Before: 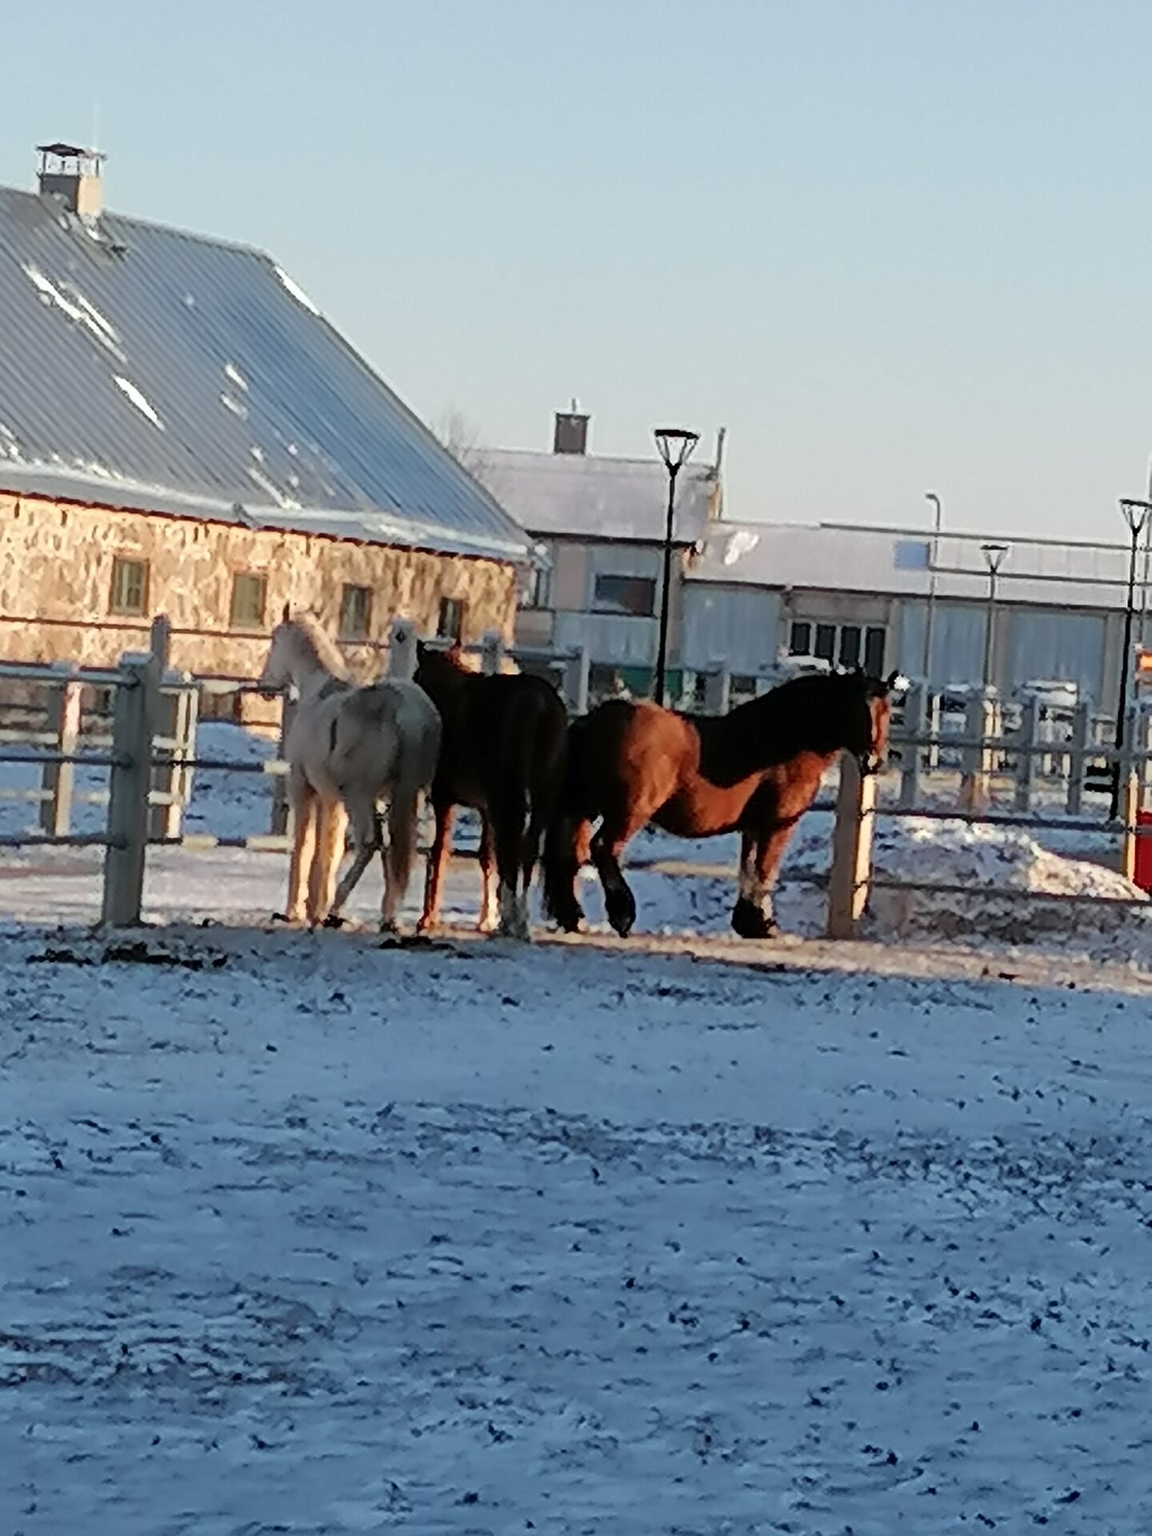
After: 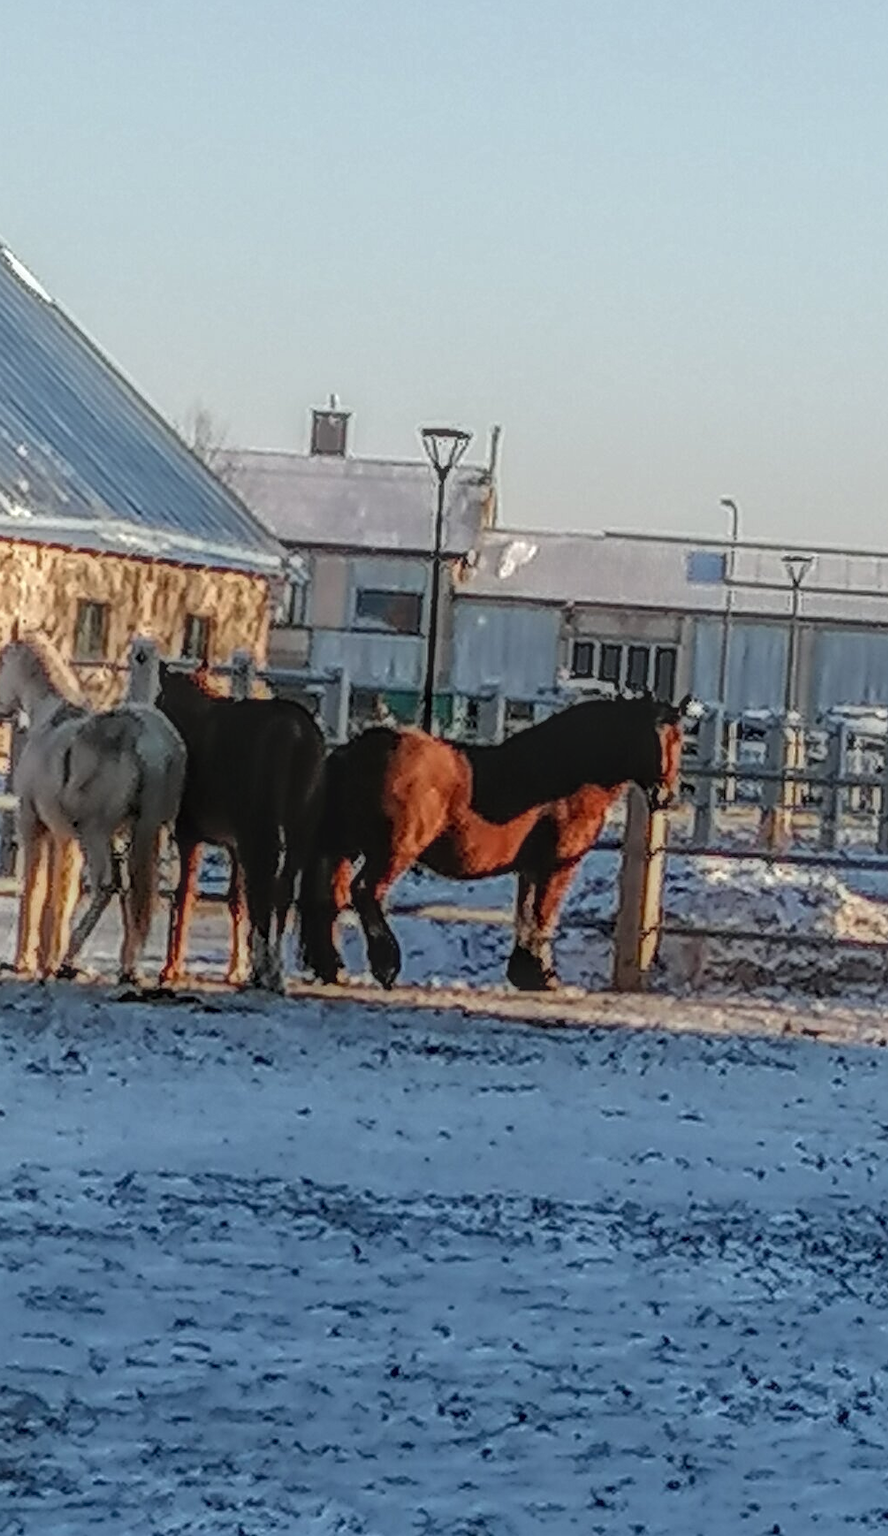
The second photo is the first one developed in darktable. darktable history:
local contrast: highlights 20%, shadows 30%, detail 201%, midtone range 0.2
crop and rotate: left 23.687%, top 2.725%, right 6.491%, bottom 6.726%
